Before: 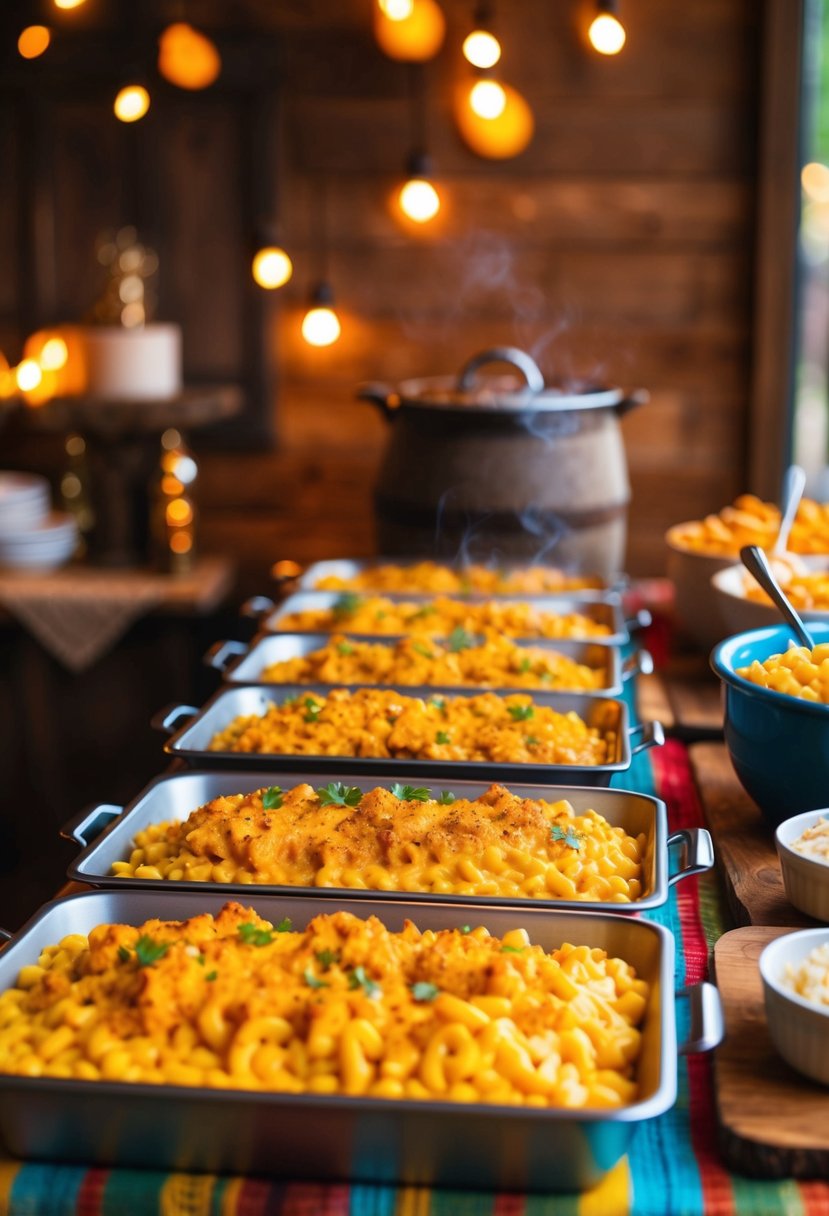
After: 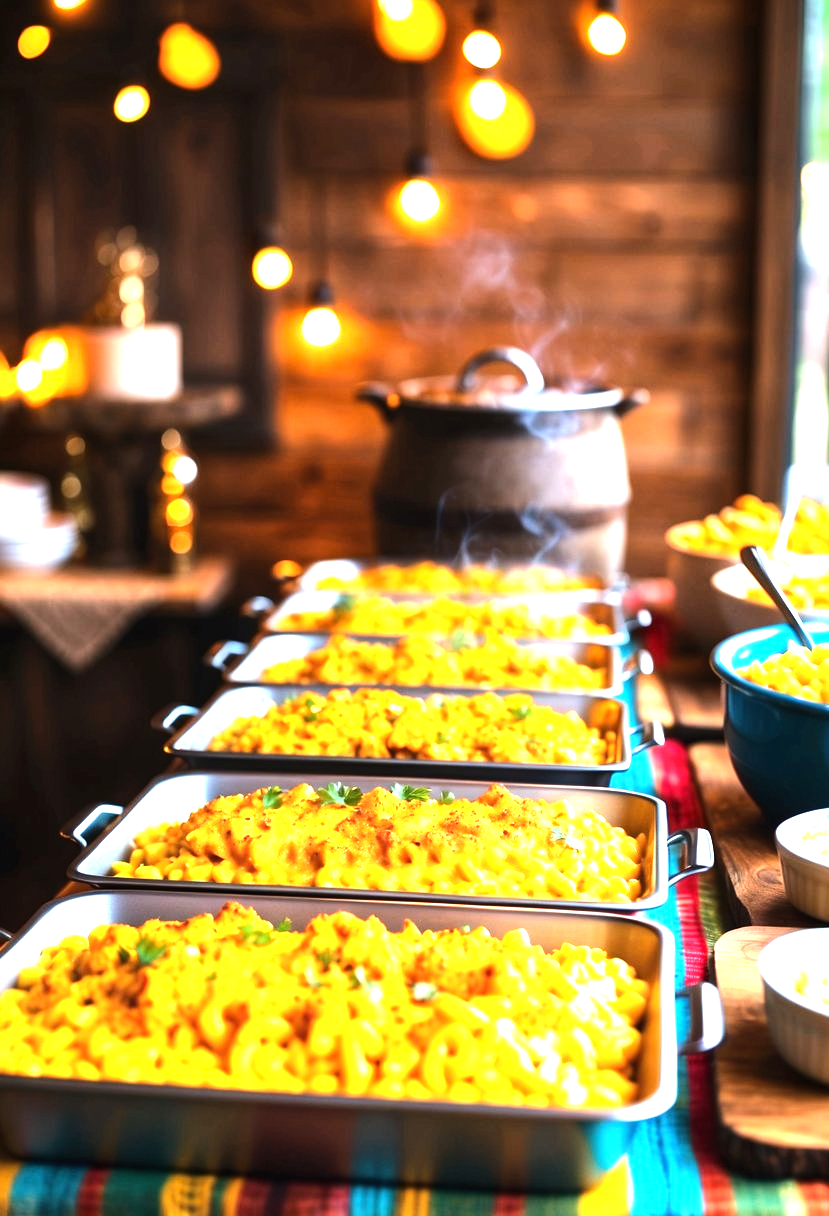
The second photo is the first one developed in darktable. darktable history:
tone equalizer: -8 EV -0.776 EV, -7 EV -0.678 EV, -6 EV -0.616 EV, -5 EV -0.412 EV, -3 EV 0.396 EV, -2 EV 0.6 EV, -1 EV 0.689 EV, +0 EV 0.724 EV, edges refinement/feathering 500, mask exposure compensation -1.57 EV, preserve details no
exposure: exposure 1.159 EV, compensate highlight preservation false
